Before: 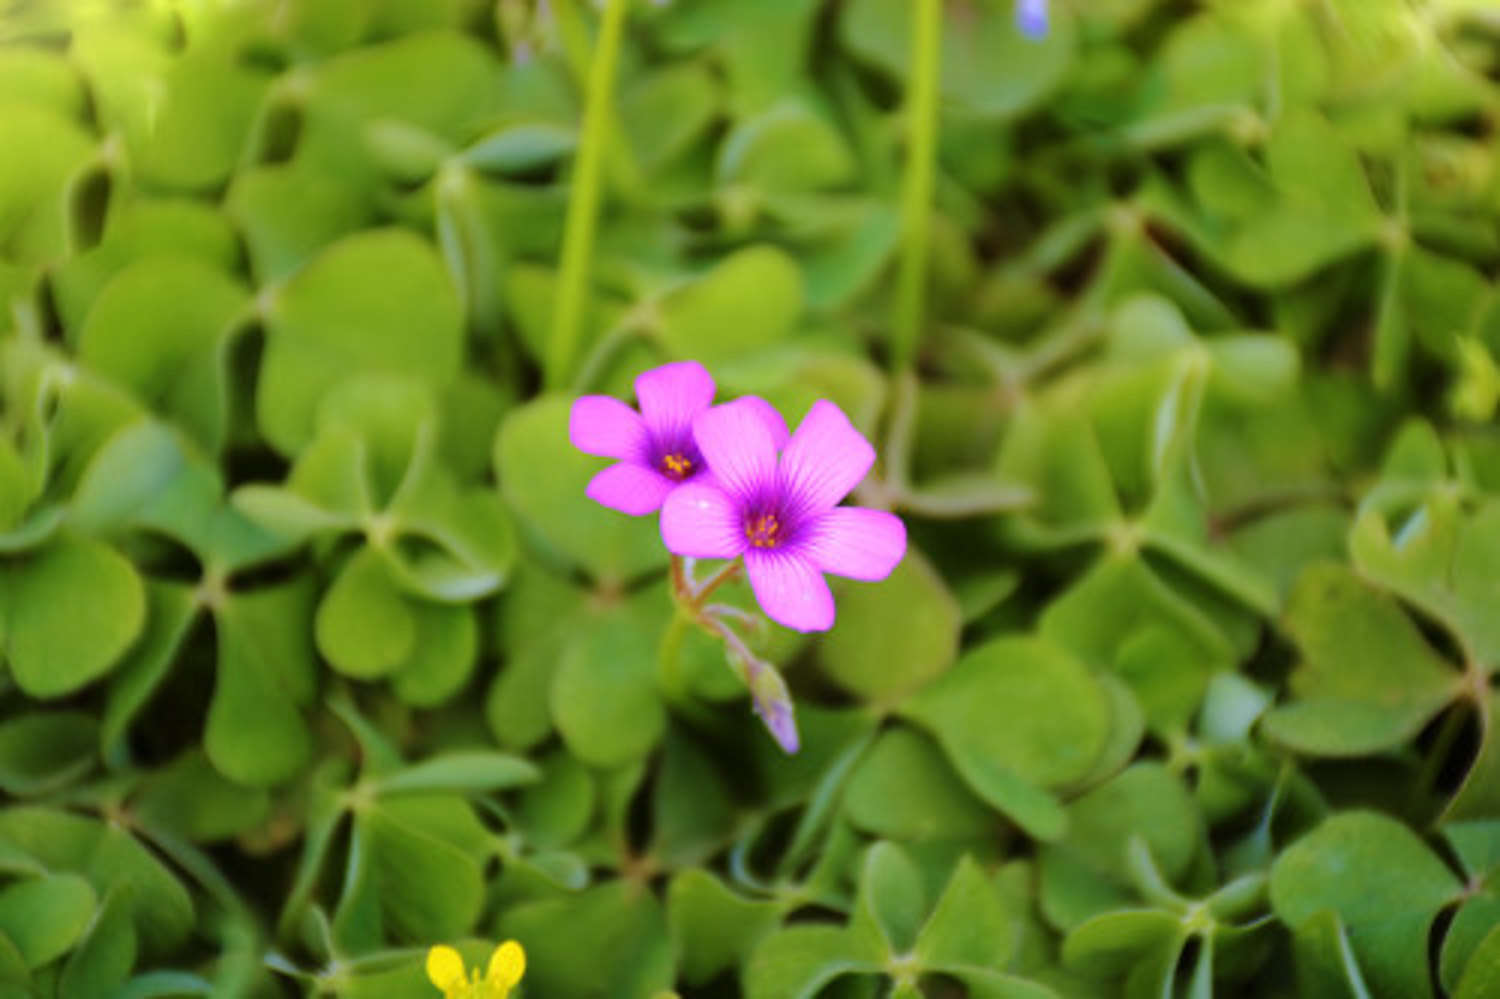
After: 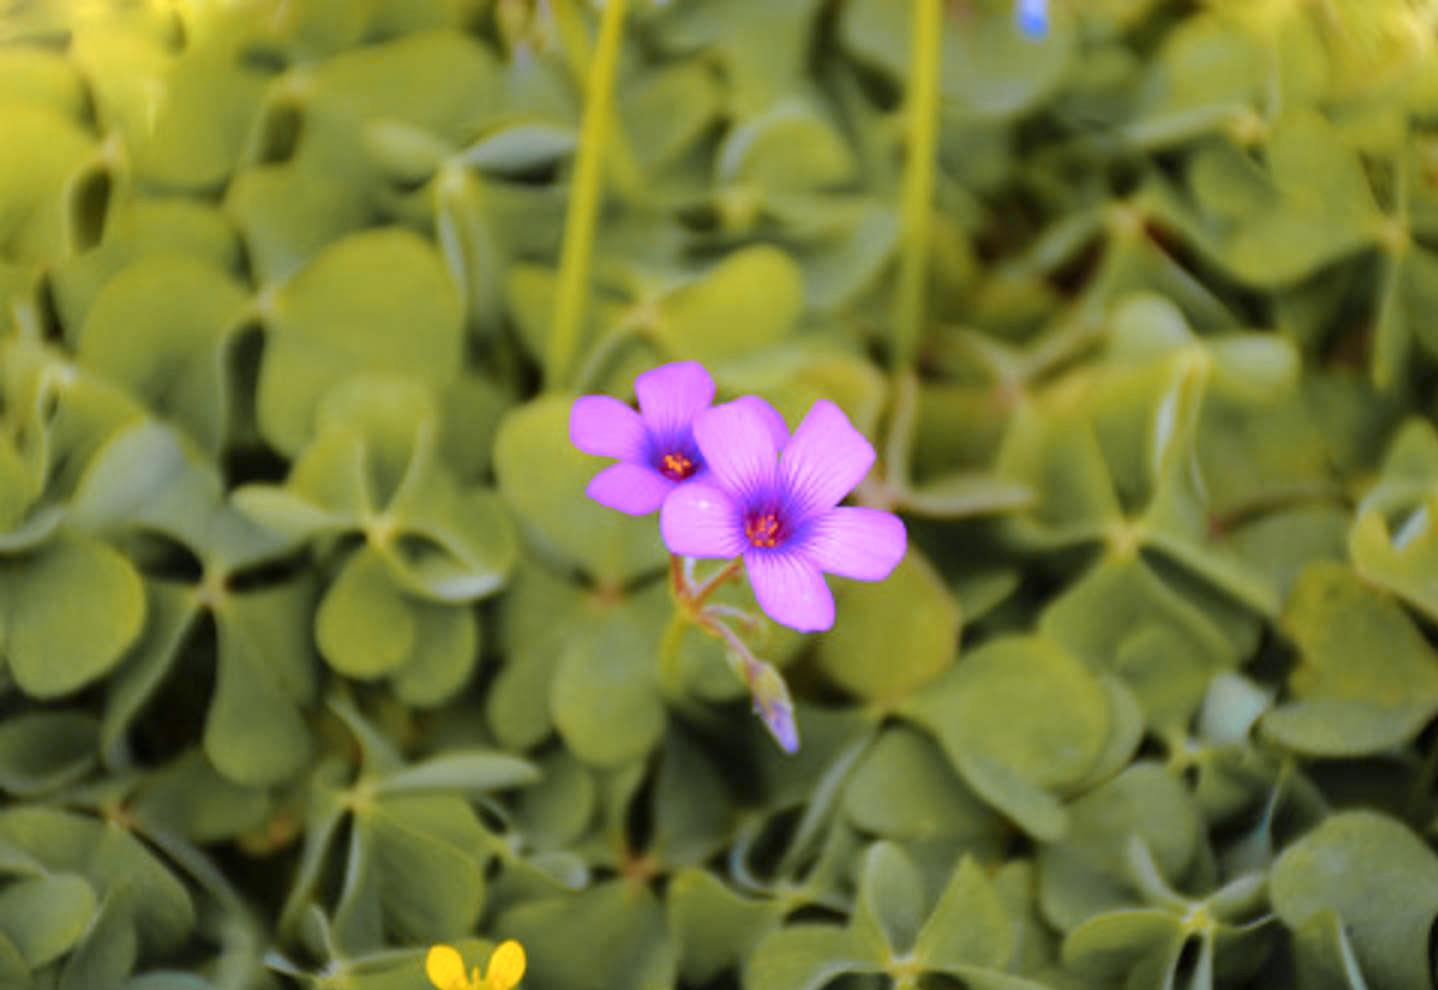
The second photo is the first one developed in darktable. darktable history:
crop: right 4.1%, bottom 0.033%
color zones: curves: ch1 [(0.29, 0.492) (0.373, 0.185) (0.509, 0.481)]; ch2 [(0.25, 0.462) (0.749, 0.457)]
